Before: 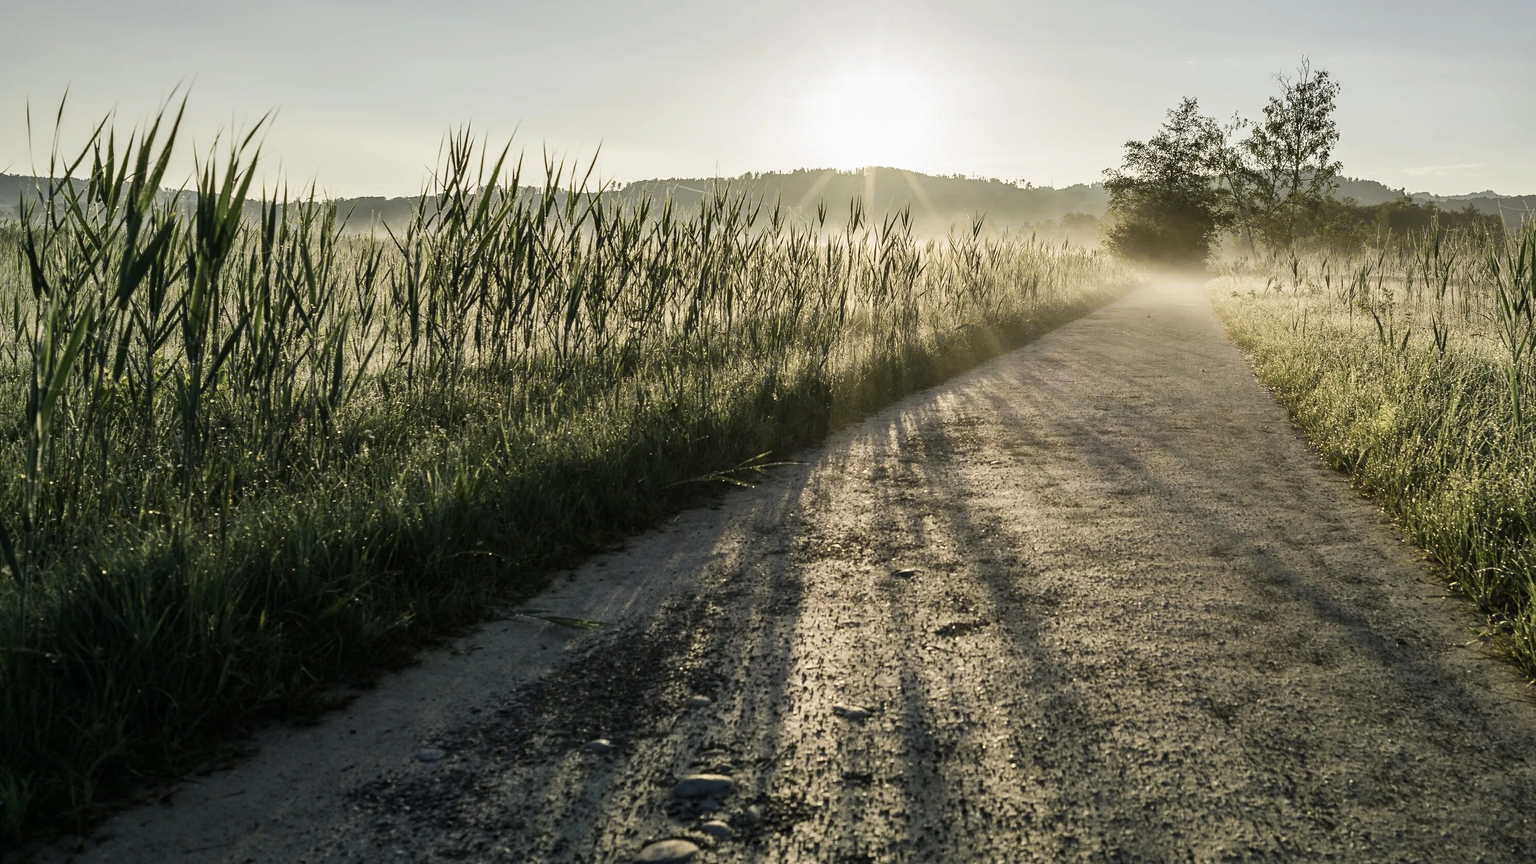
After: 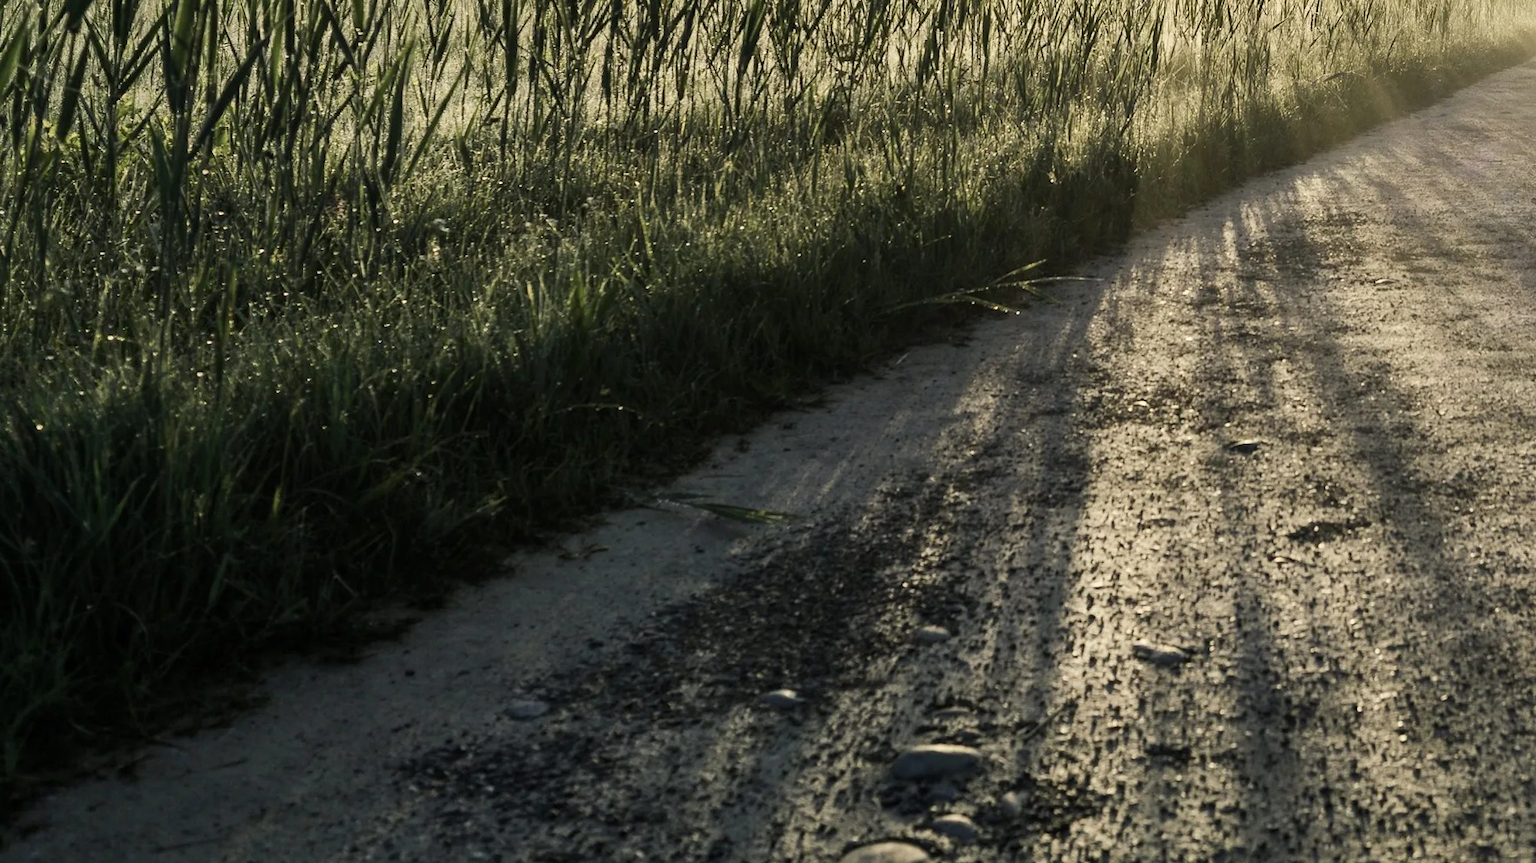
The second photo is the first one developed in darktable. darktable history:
crop and rotate: angle -0.82°, left 3.85%, top 31.828%, right 27.992%
white balance: emerald 1
